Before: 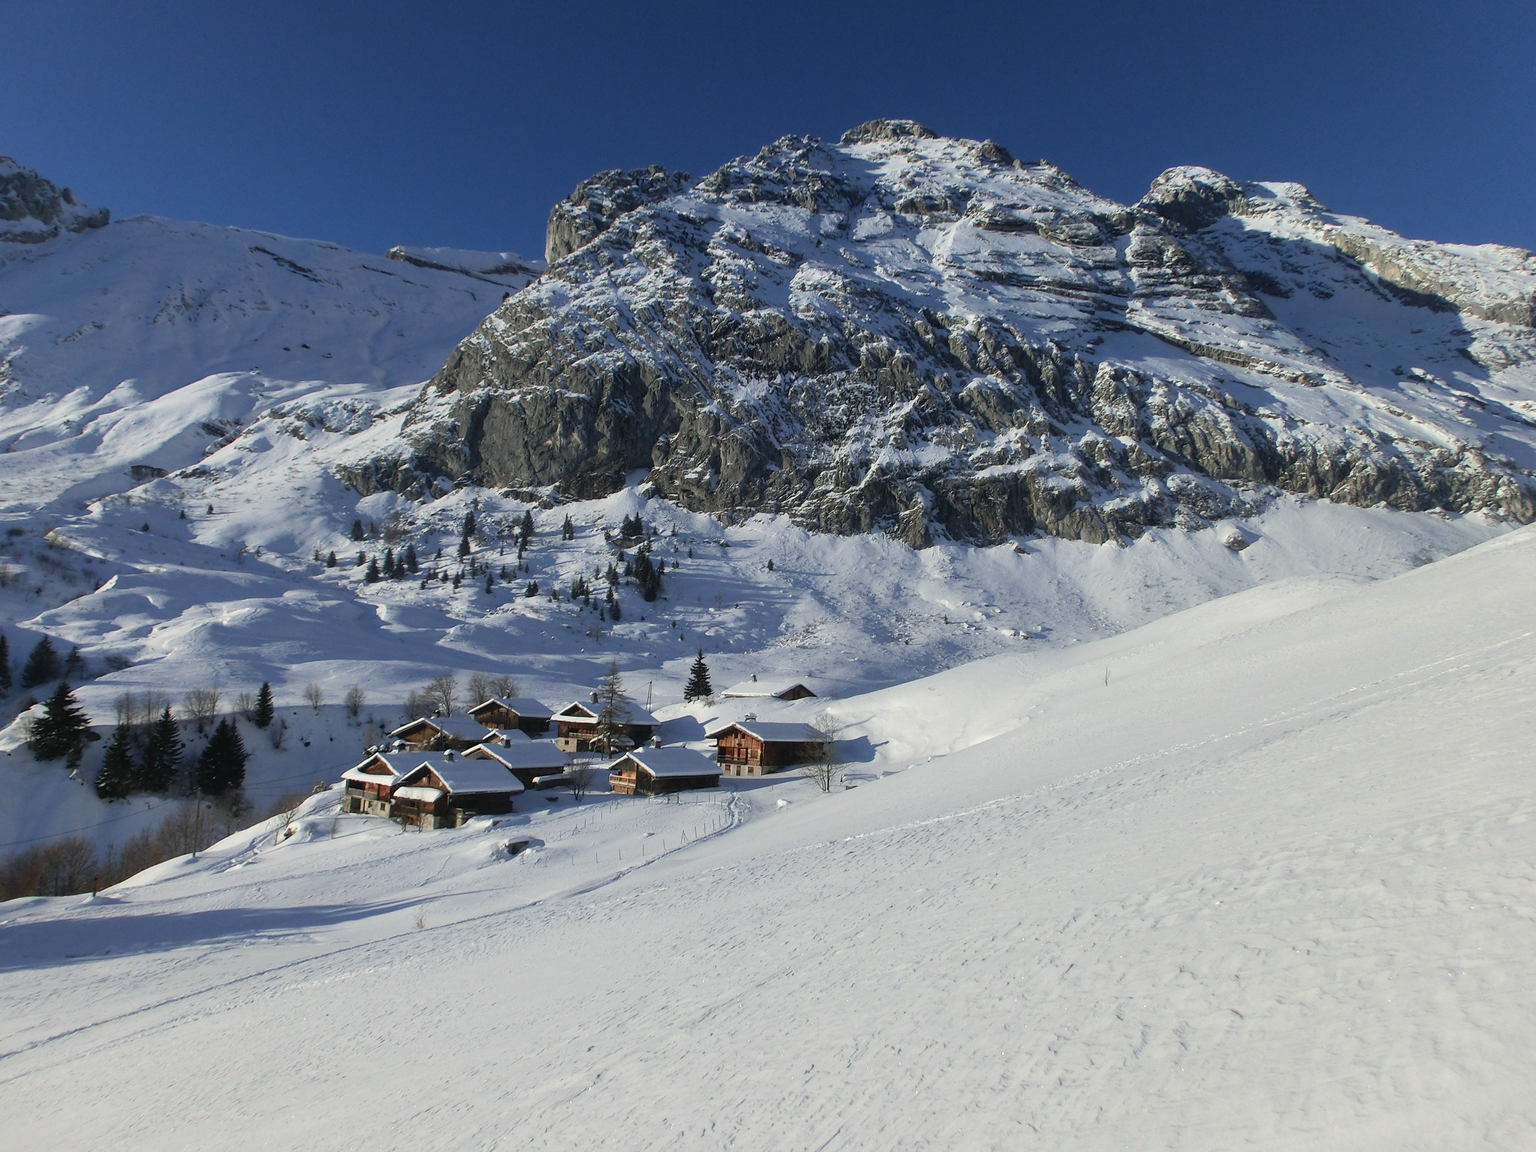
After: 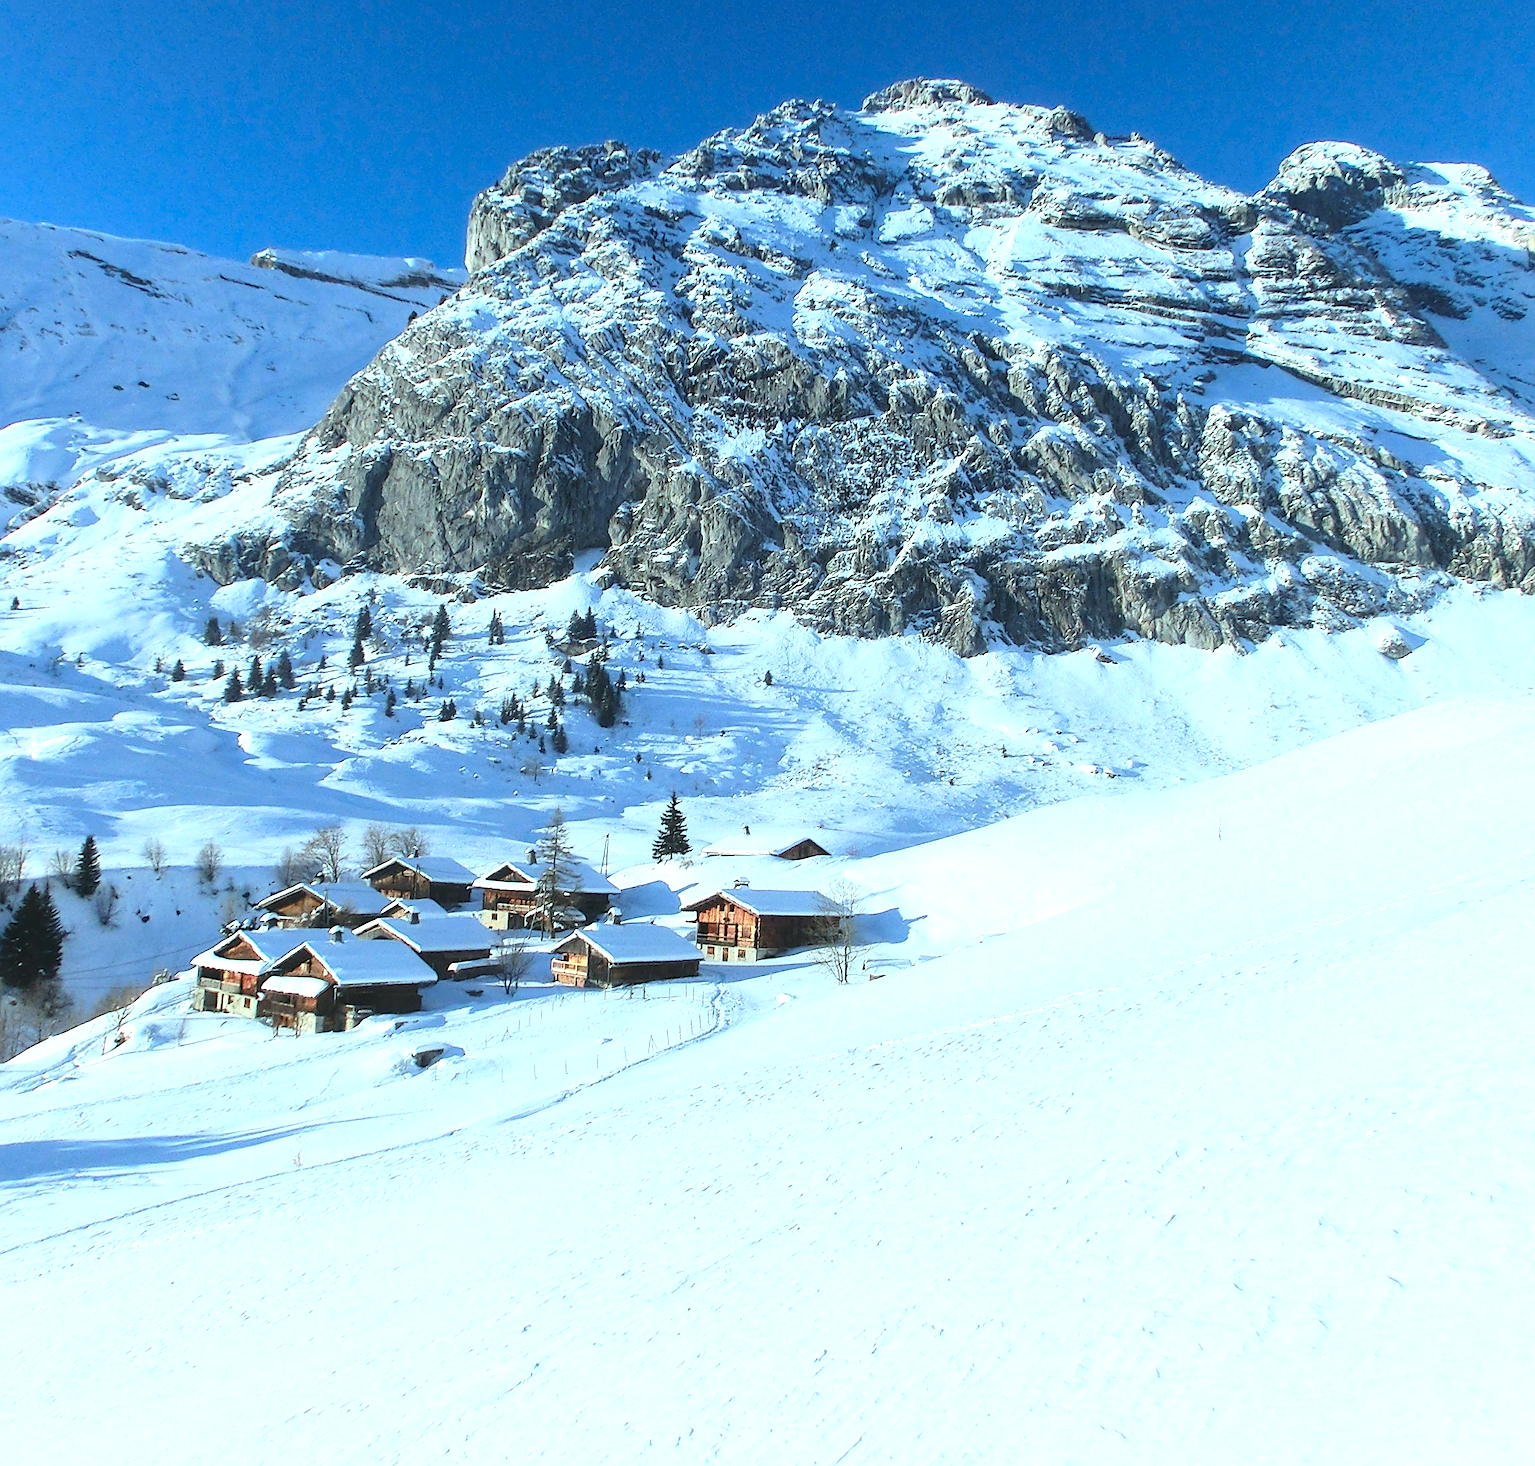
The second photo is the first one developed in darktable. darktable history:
tone equalizer: smoothing diameter 2.01%, edges refinement/feathering 19.13, mask exposure compensation -1.57 EV, filter diffusion 5
exposure: black level correction 0, exposure 1.095 EV, compensate highlight preservation false
crop and rotate: left 12.989%, top 5.293%, right 12.618%
color correction: highlights a* -10.32, highlights b* -9.81
sharpen: on, module defaults
contrast brightness saturation: contrast 0.204, brightness 0.163, saturation 0.218
